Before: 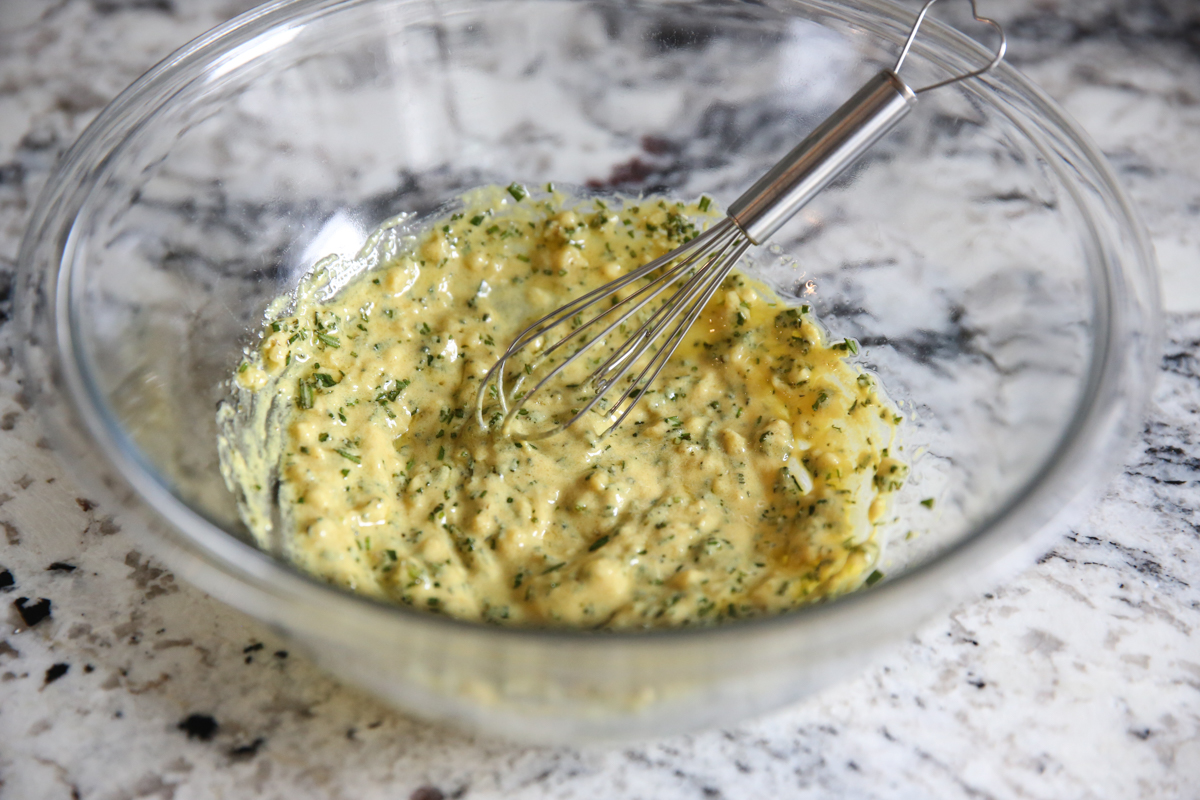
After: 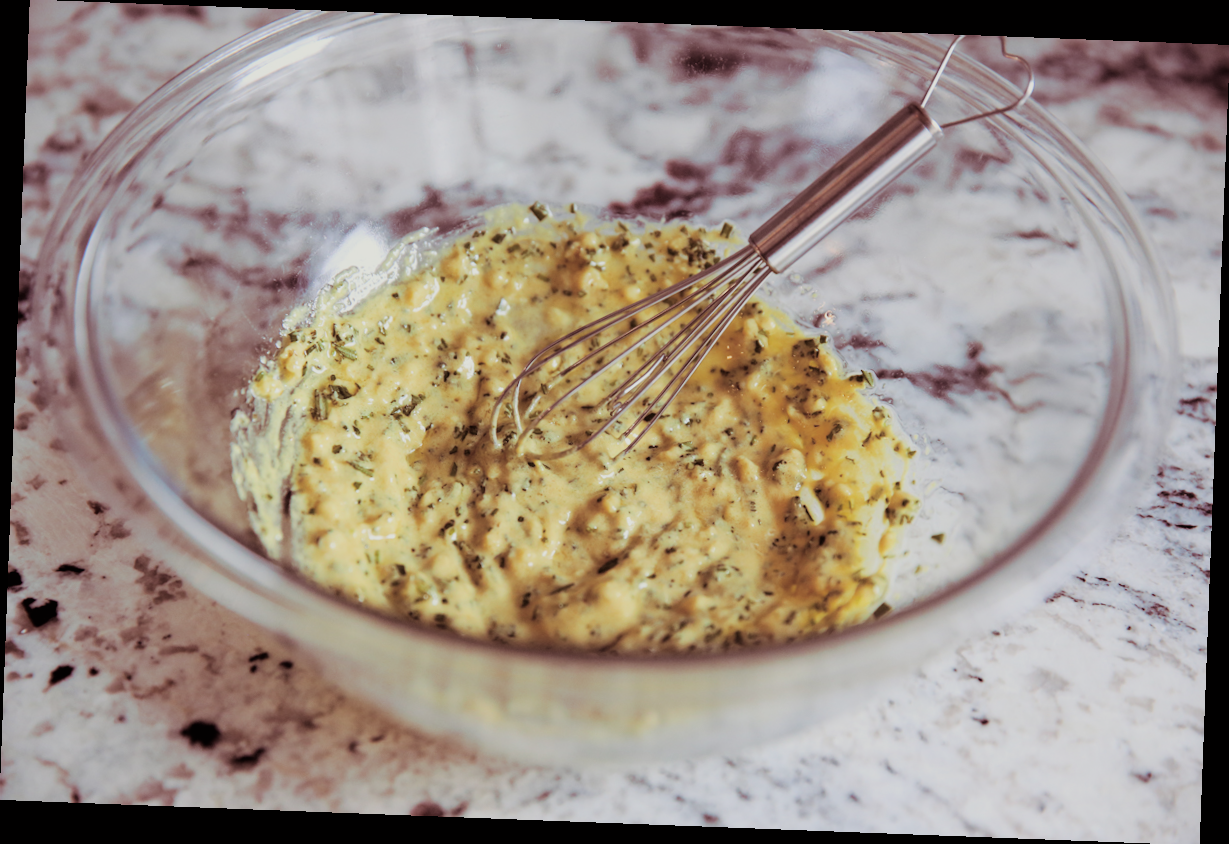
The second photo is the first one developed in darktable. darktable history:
rotate and perspective: rotation 2.17°, automatic cropping off
split-toning: shadows › hue 360°
exposure: exposure 0.197 EV, compensate highlight preservation false
filmic rgb: black relative exposure -7.65 EV, white relative exposure 4.56 EV, hardness 3.61, contrast 1.05
